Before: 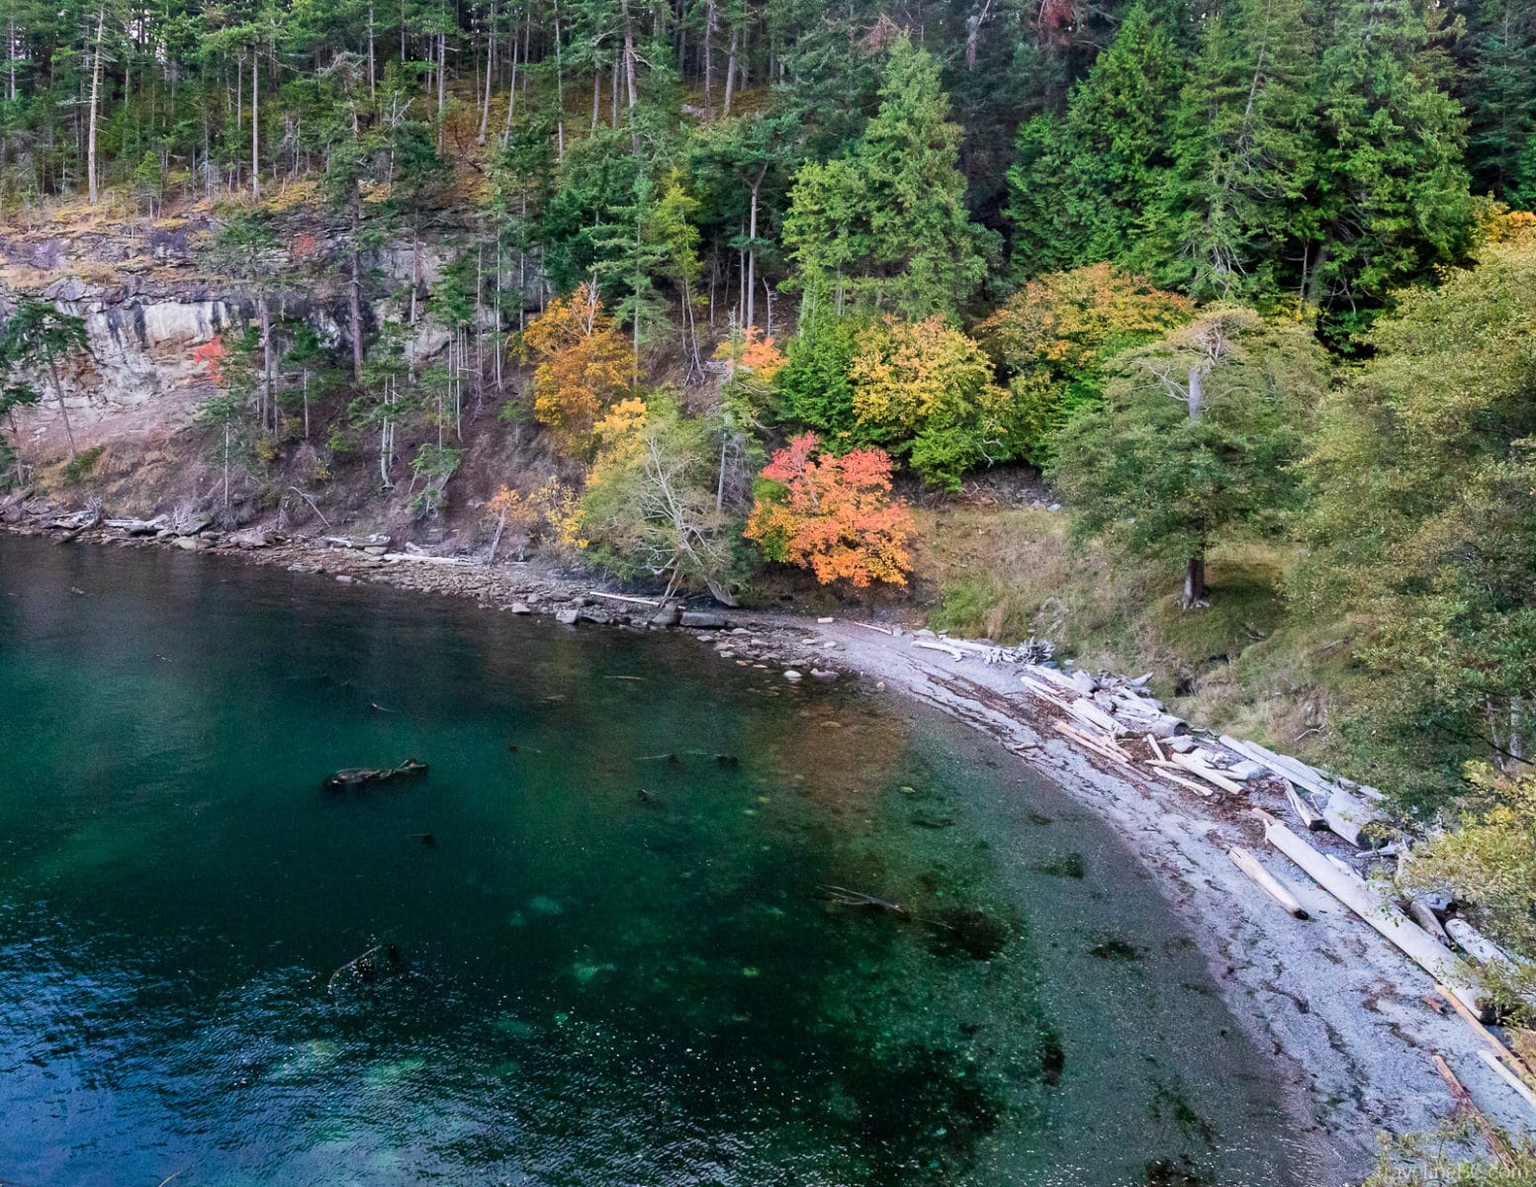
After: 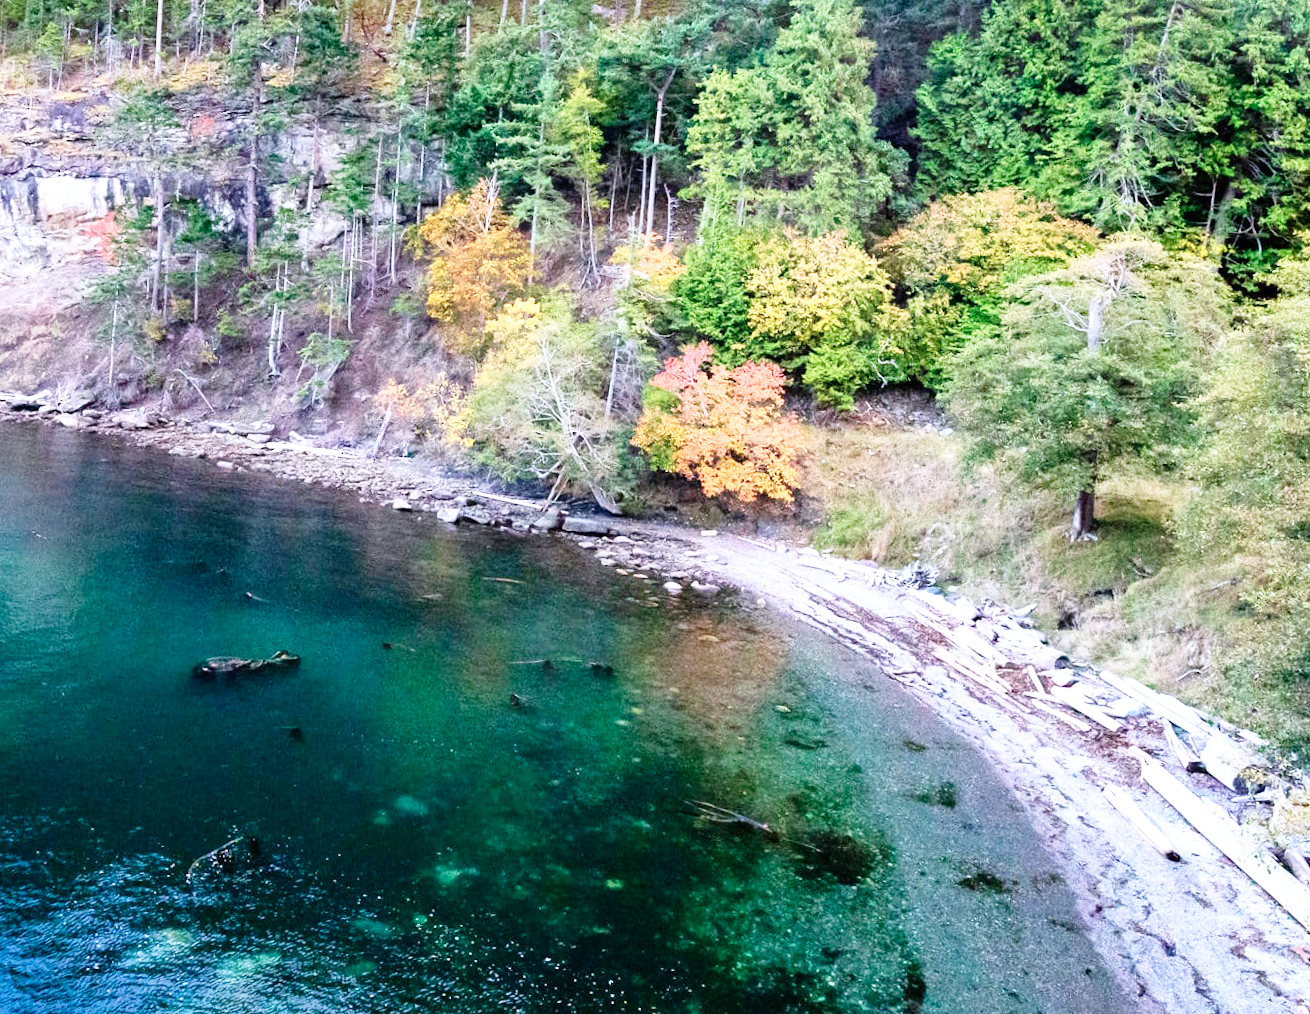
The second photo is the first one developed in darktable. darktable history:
exposure: black level correction 0, exposure 0.499 EV, compensate highlight preservation false
color calibration: illuminant as shot in camera, x 0.358, y 0.373, temperature 4628.91 K
base curve: curves: ch0 [(0, 0) (0.008, 0.007) (0.022, 0.029) (0.048, 0.089) (0.092, 0.197) (0.191, 0.399) (0.275, 0.534) (0.357, 0.65) (0.477, 0.78) (0.542, 0.833) (0.799, 0.973) (1, 1)], preserve colors none
crop and rotate: angle -3.11°, left 5.147%, top 5.21%, right 4.701%, bottom 4.404%
